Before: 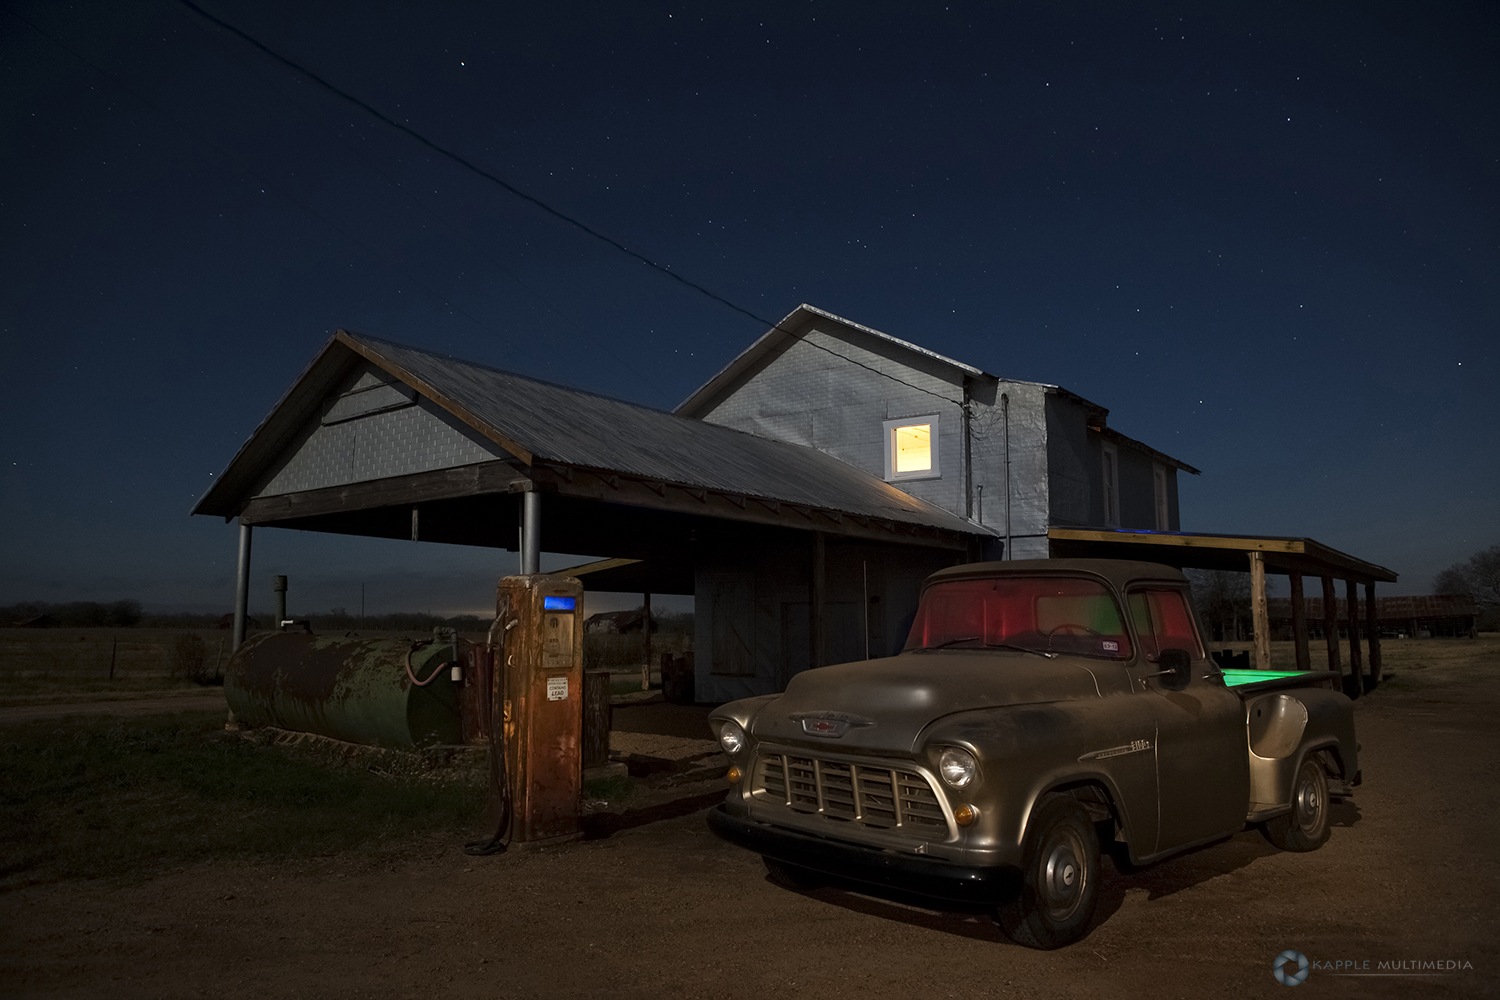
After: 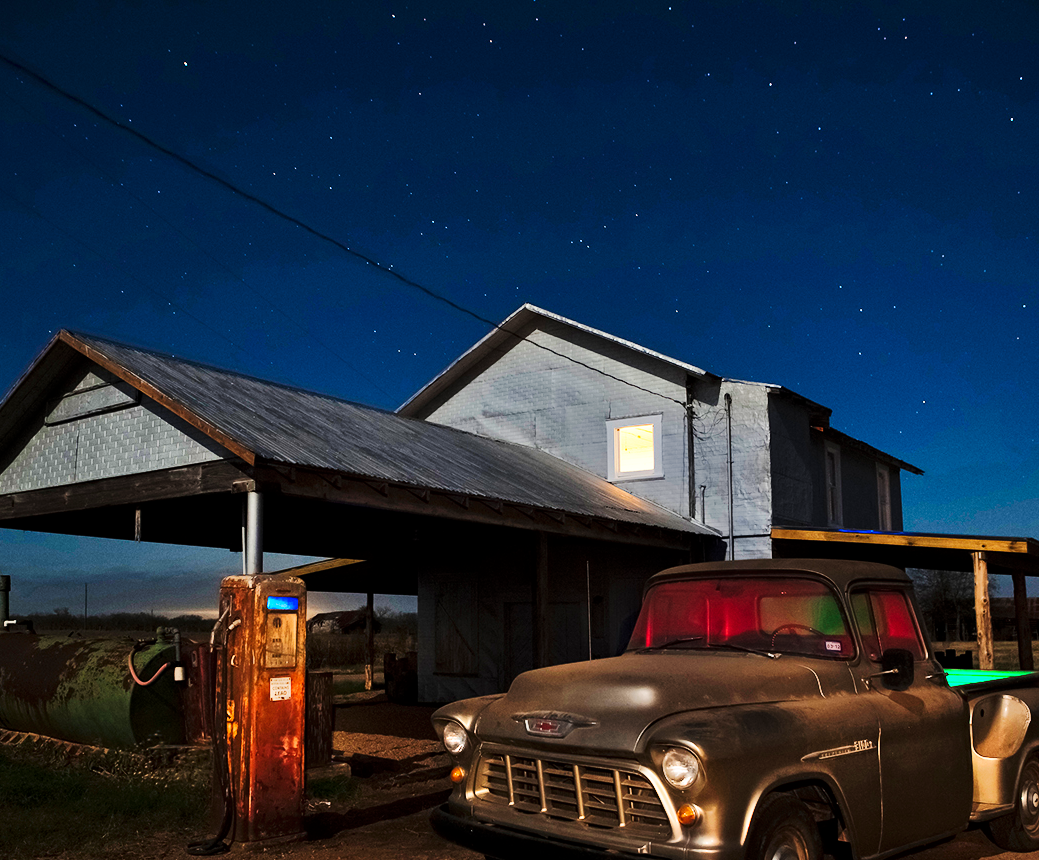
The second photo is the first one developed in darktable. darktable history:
crop: left 18.479%, right 12.2%, bottom 13.971%
shadows and highlights: soften with gaussian
color zones: curves: ch0 [(0.068, 0.464) (0.25, 0.5) (0.48, 0.508) (0.75, 0.536) (0.886, 0.476) (0.967, 0.456)]; ch1 [(0.066, 0.456) (0.25, 0.5) (0.616, 0.508) (0.746, 0.56) (0.934, 0.444)]
base curve: curves: ch0 [(0, 0) (0.028, 0.03) (0.121, 0.232) (0.46, 0.748) (0.859, 0.968) (1, 1)], preserve colors none
